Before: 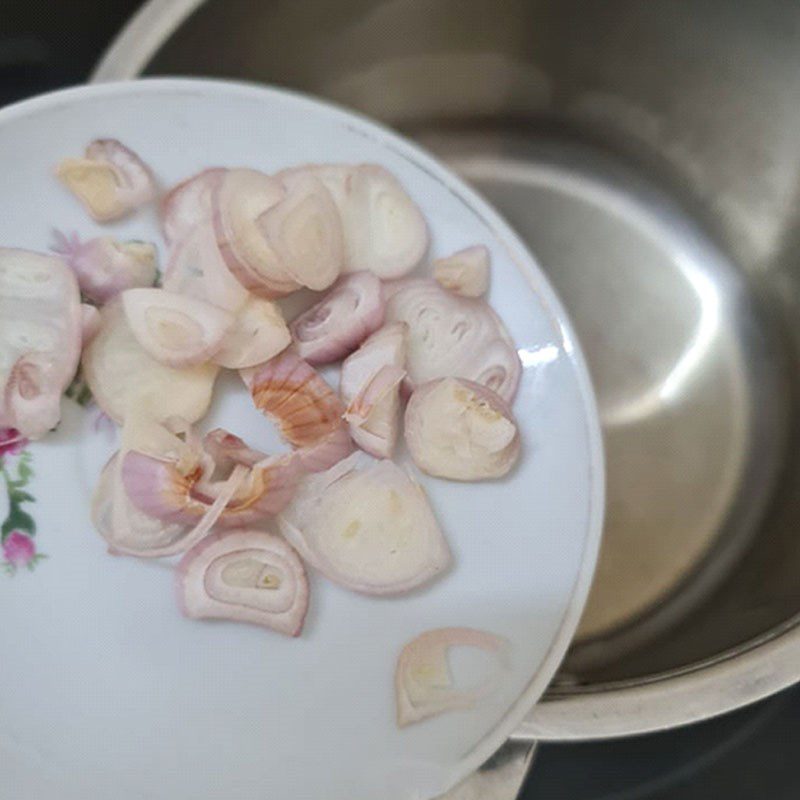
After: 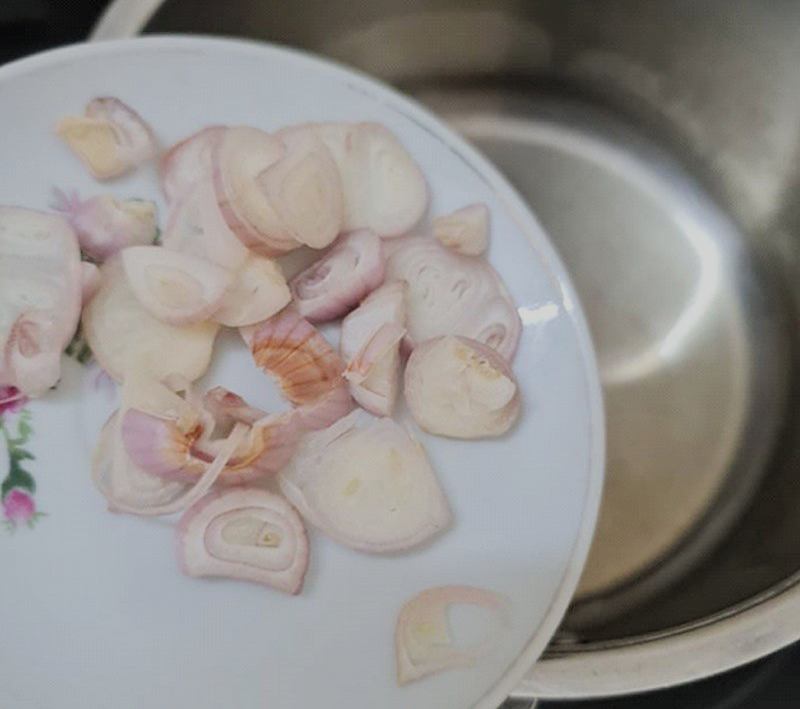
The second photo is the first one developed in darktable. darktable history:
crop and rotate: top 5.444%, bottom 5.824%
filmic rgb: black relative exposure -7.65 EV, white relative exposure 4.56 EV, hardness 3.61, add noise in highlights 0.001, color science v3 (2019), use custom middle-gray values true, contrast in highlights soft
